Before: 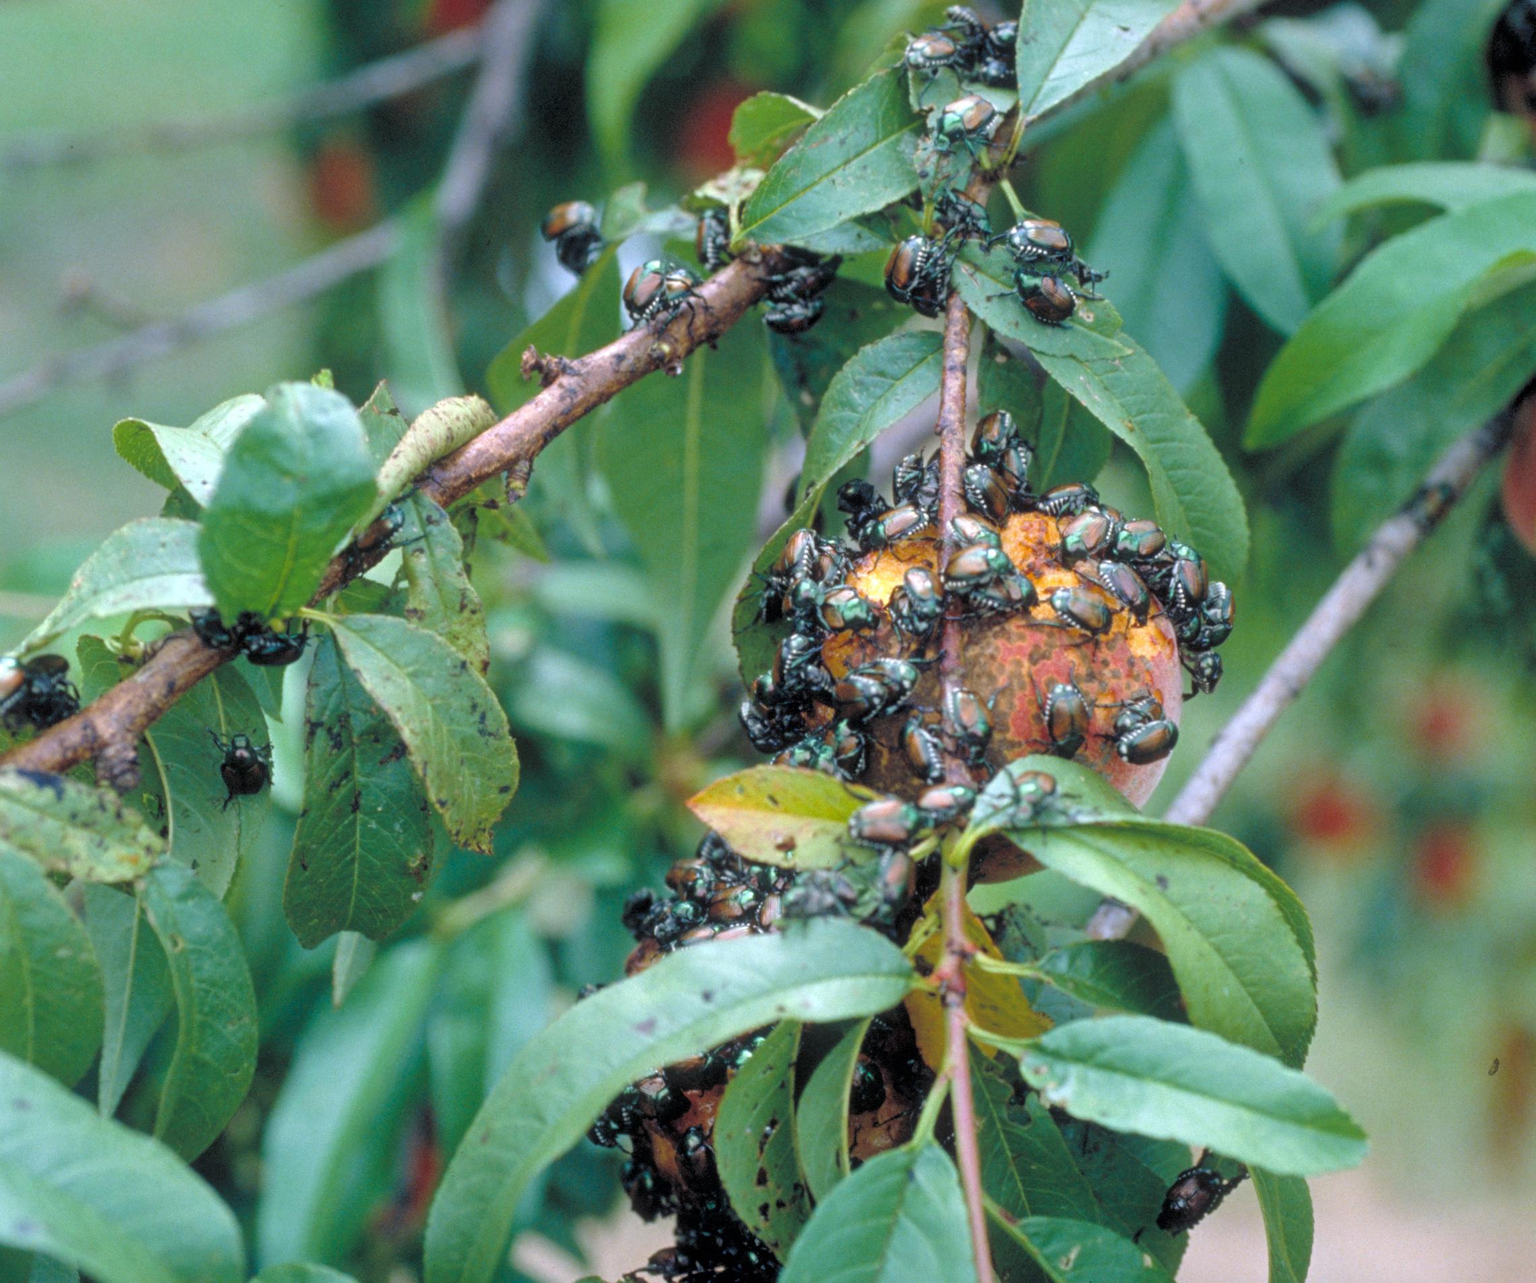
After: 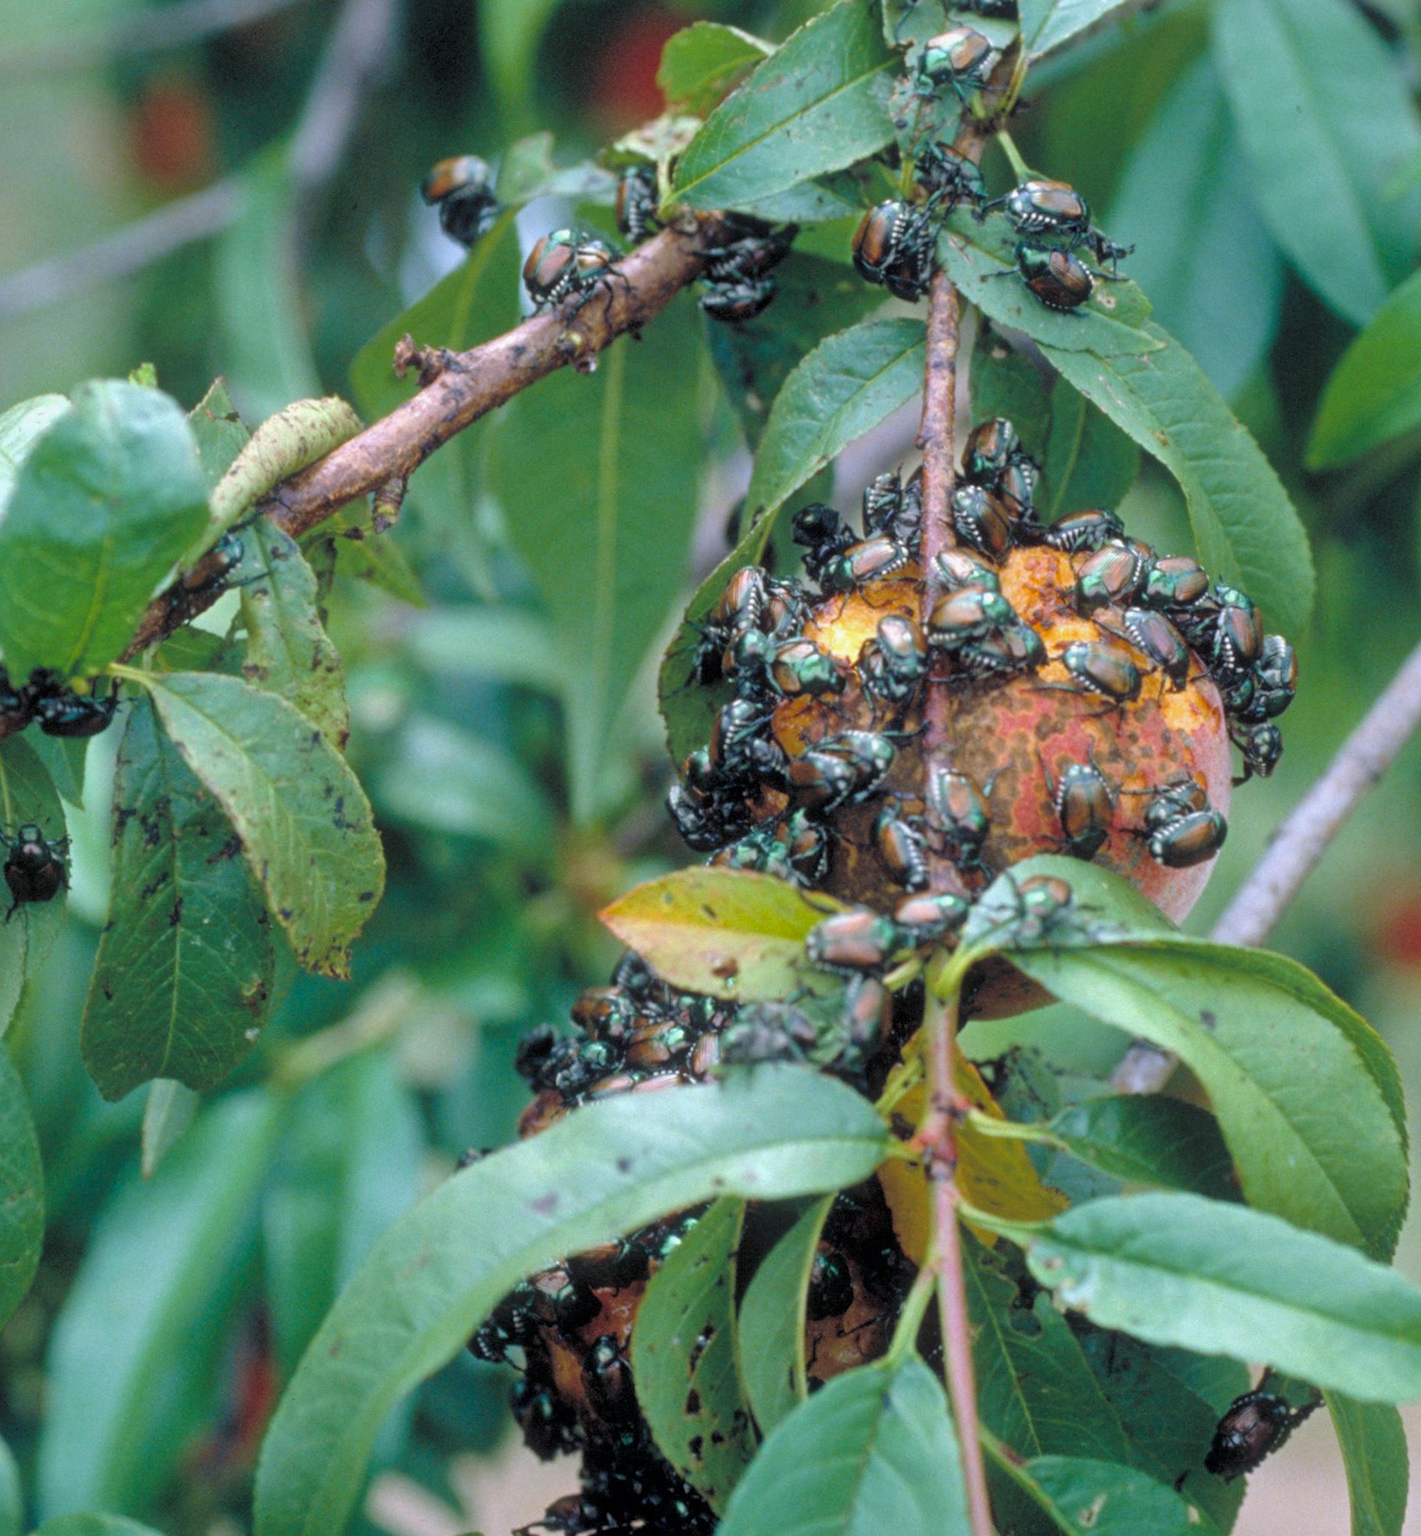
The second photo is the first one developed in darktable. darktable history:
shadows and highlights: shadows -20, white point adjustment -2, highlights -35
rotate and perspective: rotation 0.226°, lens shift (vertical) -0.042, crop left 0.023, crop right 0.982, crop top 0.006, crop bottom 0.994
crop and rotate: left 13.15%, top 5.251%, right 12.609%
